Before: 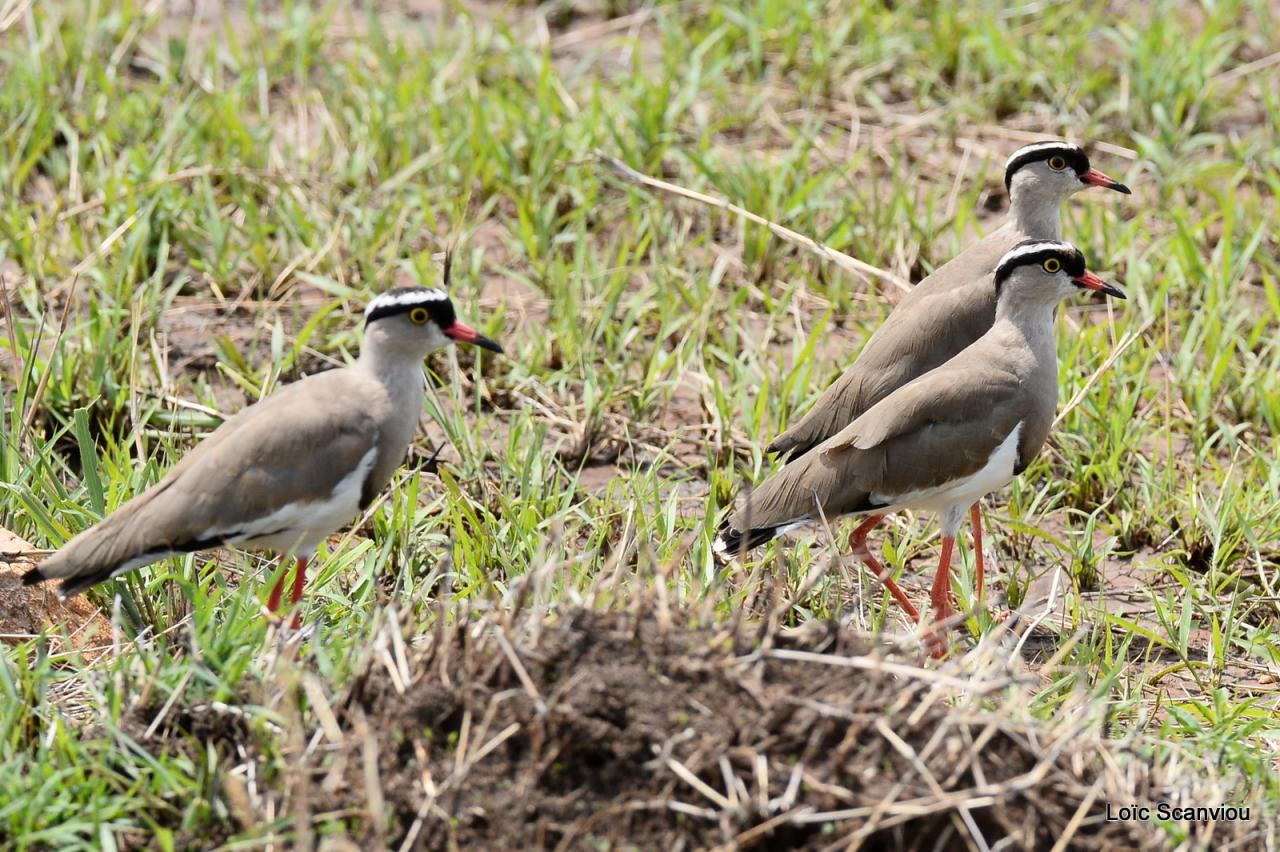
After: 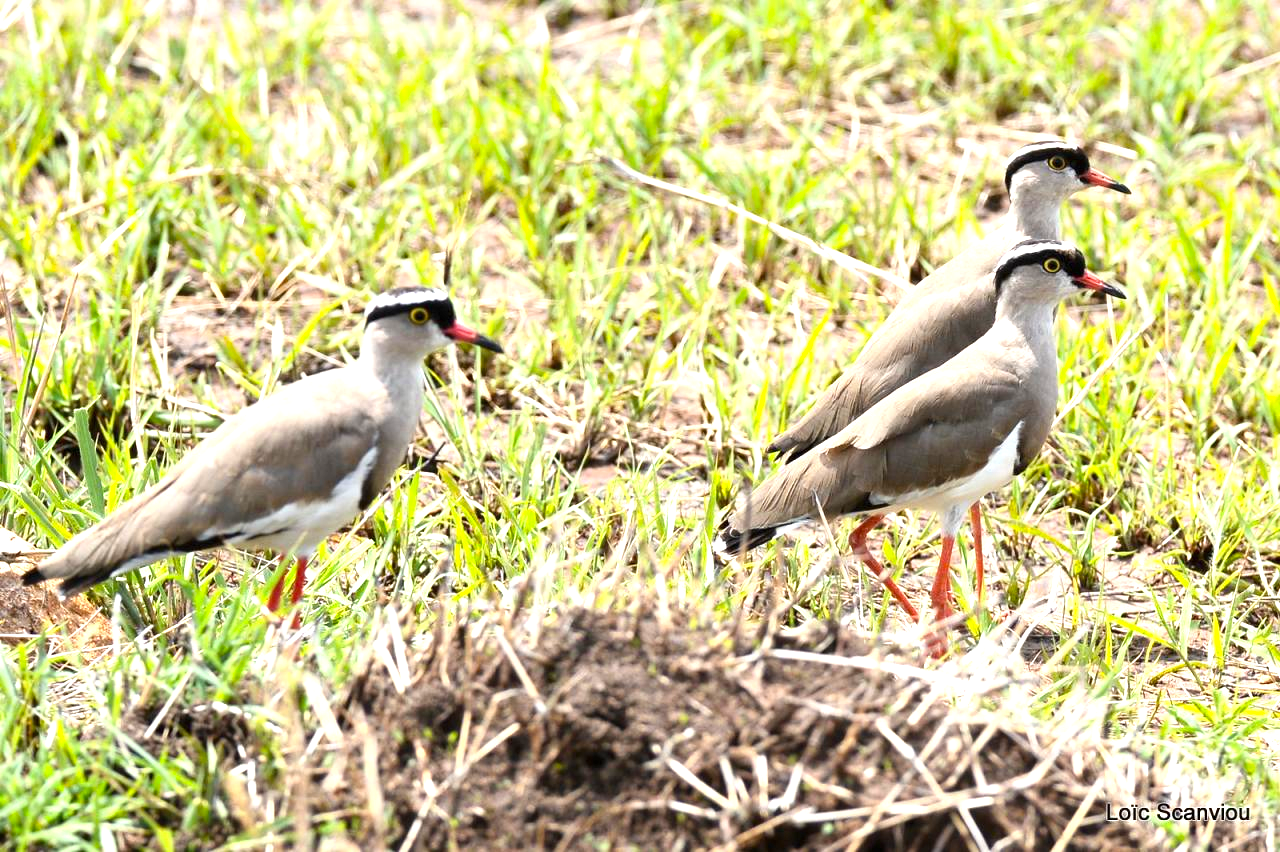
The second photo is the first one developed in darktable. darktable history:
exposure: exposure 1 EV, compensate highlight preservation false
color balance: output saturation 110%
